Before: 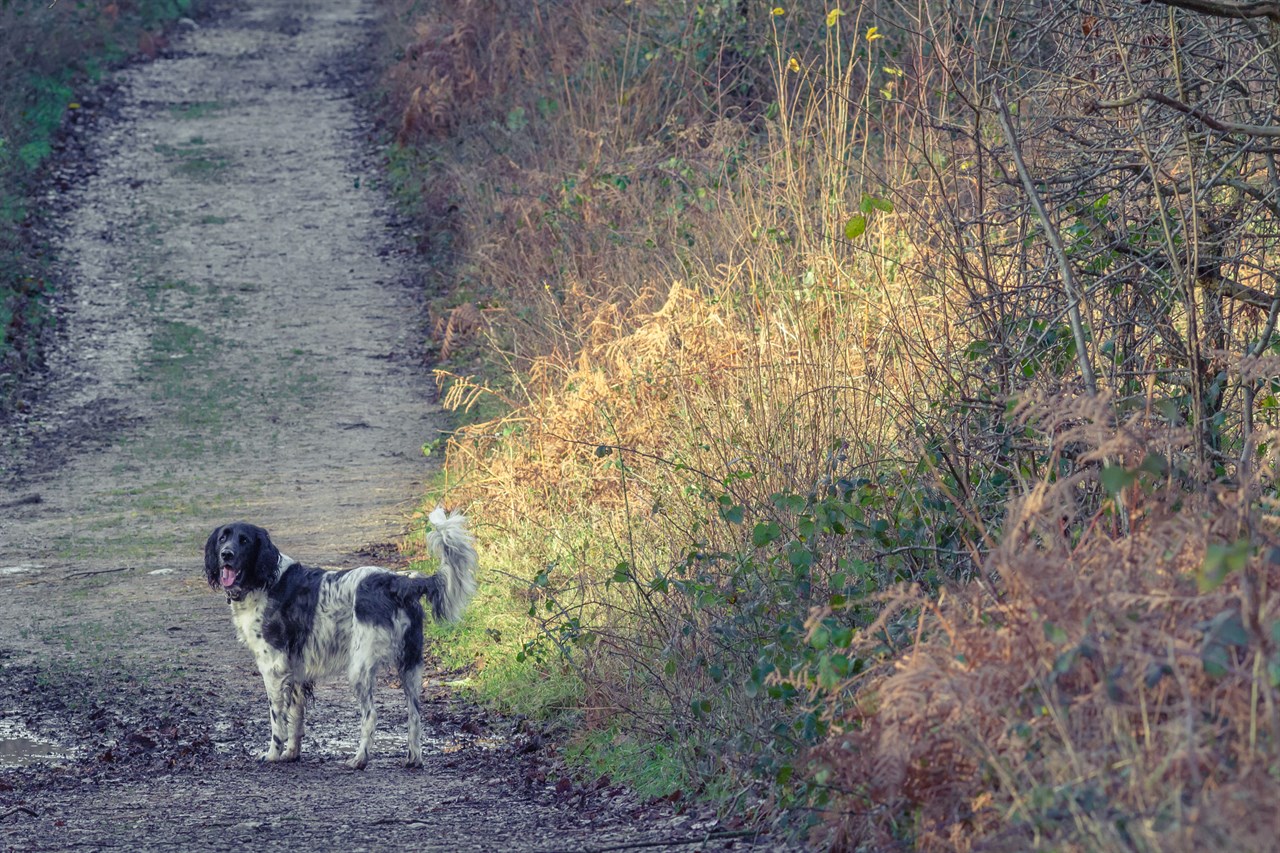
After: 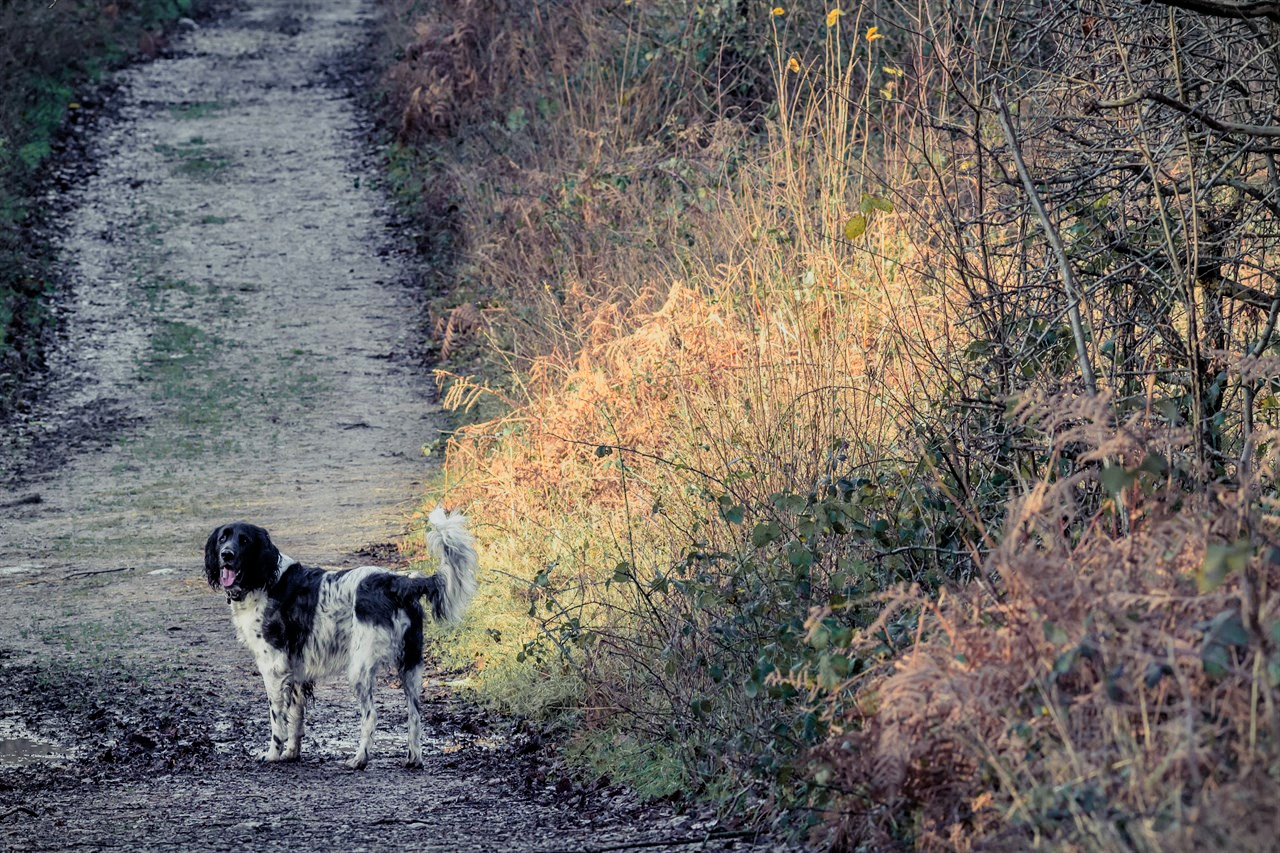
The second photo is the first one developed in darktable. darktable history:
color balance: on, module defaults
color zones: curves: ch1 [(0.263, 0.53) (0.376, 0.287) (0.487, 0.512) (0.748, 0.547) (1, 0.513)]; ch2 [(0.262, 0.45) (0.751, 0.477)], mix 31.98%
vignetting: fall-off start 91.19%
filmic rgb: black relative exposure -5 EV, hardness 2.88, contrast 1.4, highlights saturation mix -30%
